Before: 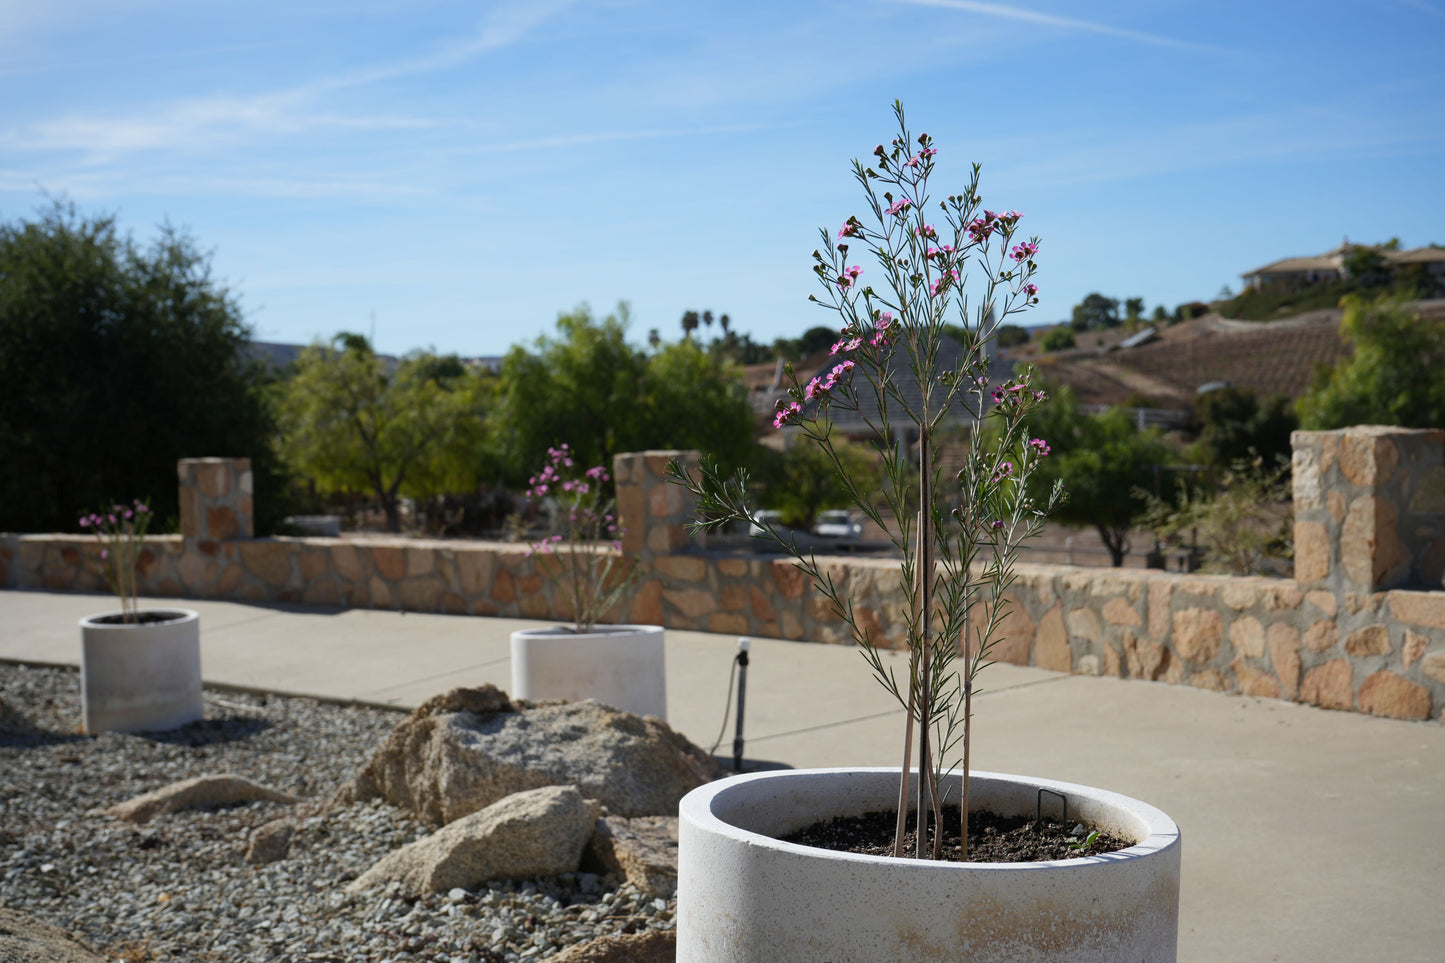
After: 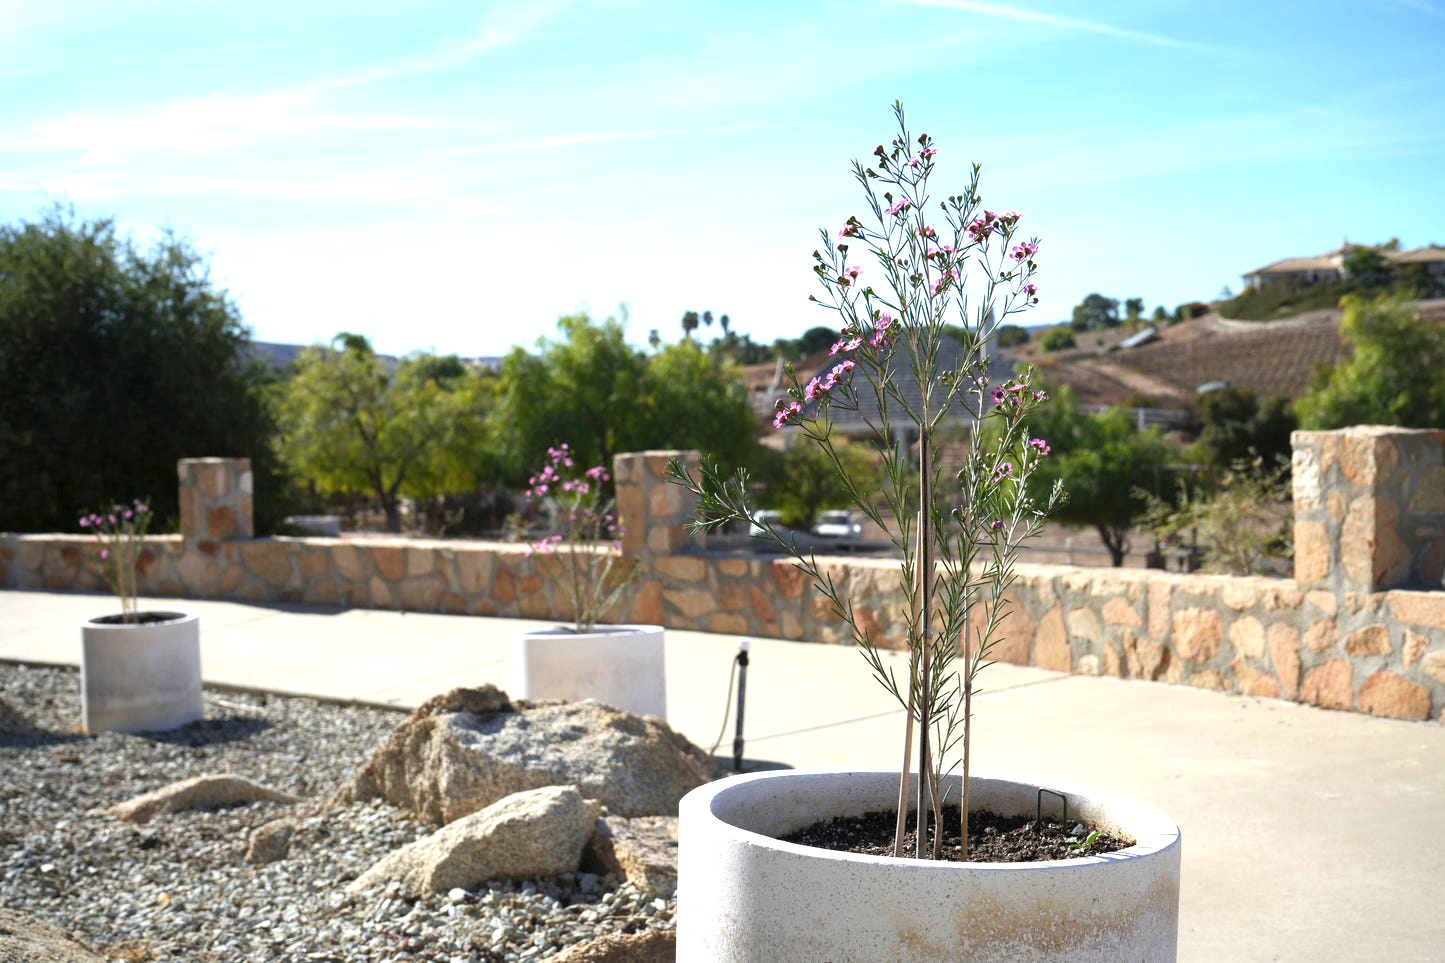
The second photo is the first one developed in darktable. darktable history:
exposure: exposure 1.143 EV, compensate exposure bias true, compensate highlight preservation false
